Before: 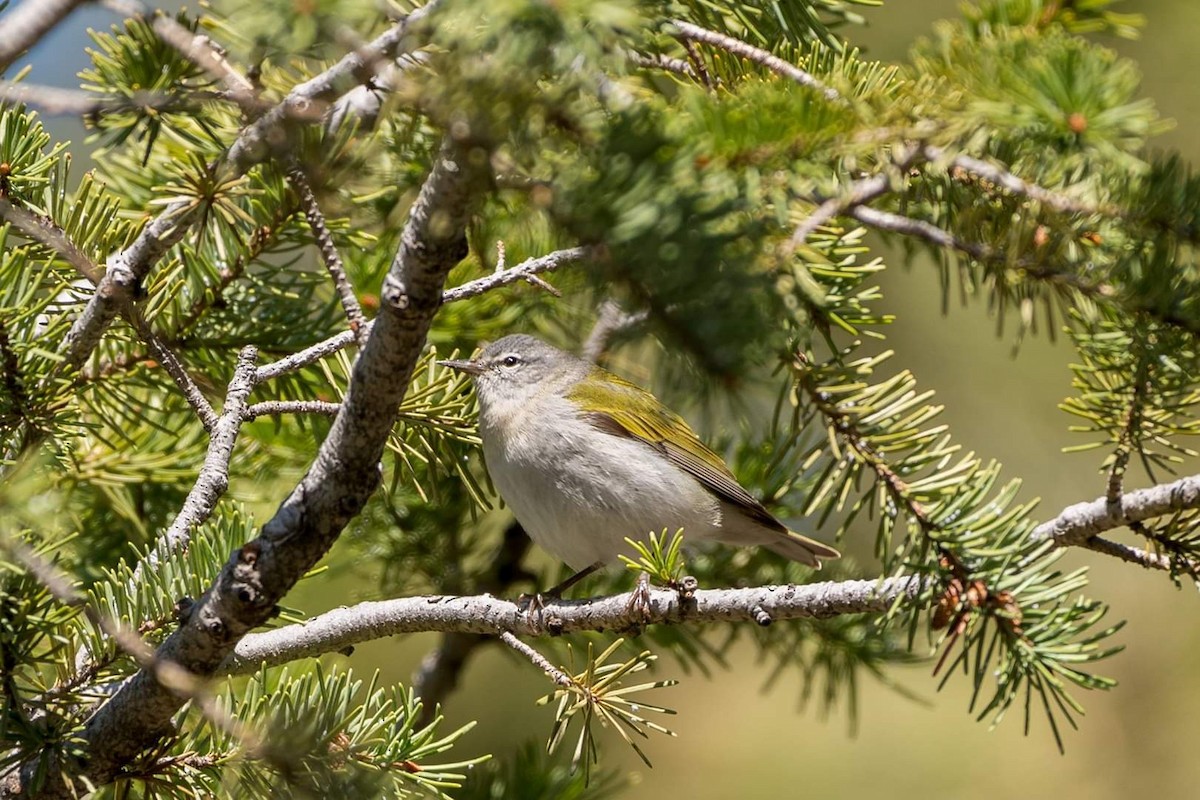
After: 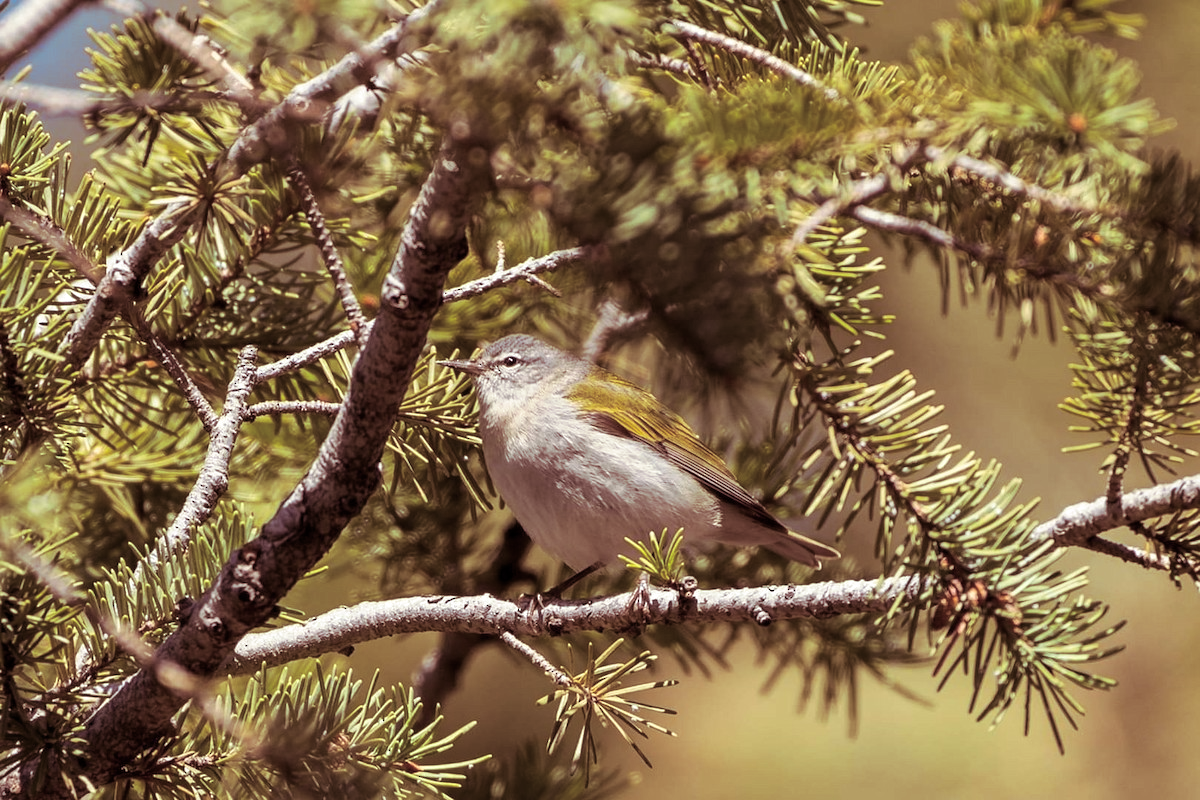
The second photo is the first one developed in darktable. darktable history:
split-toning: on, module defaults
exposure: exposure 0.131 EV, compensate highlight preservation false
